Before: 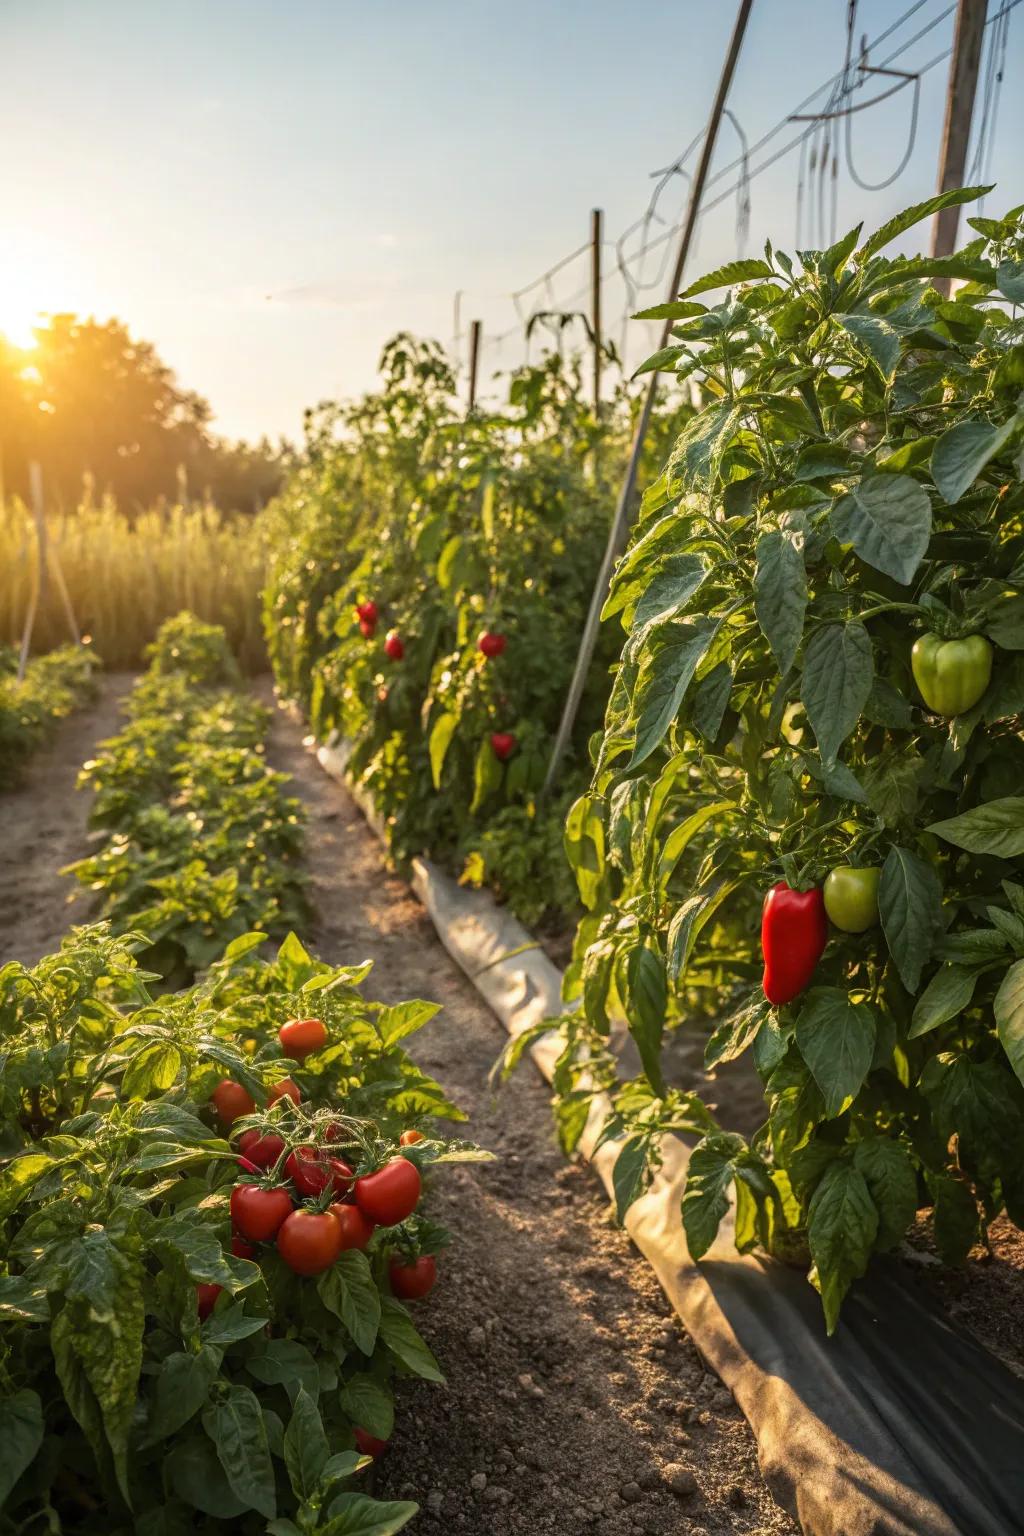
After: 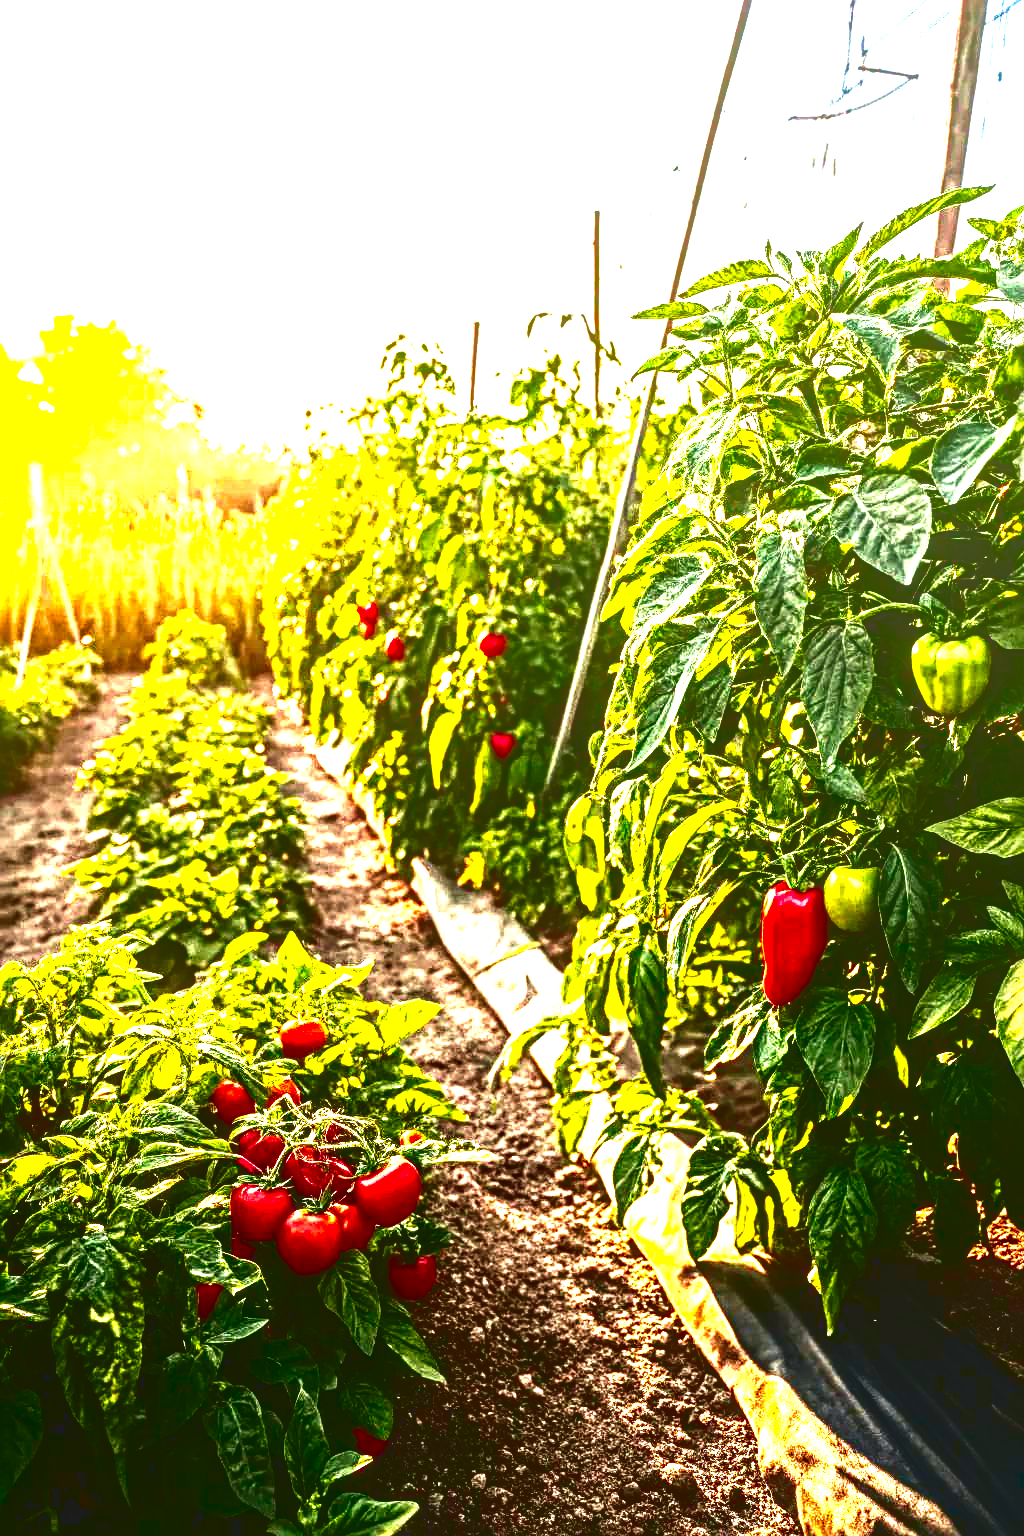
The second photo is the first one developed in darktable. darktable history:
color correction: highlights a* 2.79, highlights b* 5.02, shadows a* -1.94, shadows b* -4.95, saturation 0.777
exposure: black level correction 0, exposure 1.931 EV, compensate exposure bias true, compensate highlight preservation false
contrast brightness saturation: brightness -0.989, saturation 0.994
sharpen: radius 4.873
tone curve: curves: ch0 [(0, 0) (0.058, 0.027) (0.214, 0.183) (0.304, 0.288) (0.51, 0.549) (0.658, 0.7) (0.741, 0.775) (0.844, 0.866) (0.986, 0.957)]; ch1 [(0, 0) (0.172, 0.123) (0.312, 0.296) (0.437, 0.429) (0.471, 0.469) (0.502, 0.5) (0.513, 0.515) (0.572, 0.603) (0.617, 0.653) (0.68, 0.724) (0.889, 0.924) (1, 1)]; ch2 [(0, 0) (0.411, 0.424) (0.489, 0.49) (0.502, 0.5) (0.517, 0.519) (0.549, 0.578) (0.604, 0.628) (0.693, 0.686) (1, 1)], color space Lab, independent channels, preserve colors none
local contrast: highlights 63%, detail 143%, midtone range 0.432
tone equalizer: -8 EV -0.386 EV, -7 EV -0.42 EV, -6 EV -0.324 EV, -5 EV -0.22 EV, -3 EV 0.231 EV, -2 EV 0.313 EV, -1 EV 0.404 EV, +0 EV 0.399 EV, edges refinement/feathering 500, mask exposure compensation -1.57 EV, preserve details no
